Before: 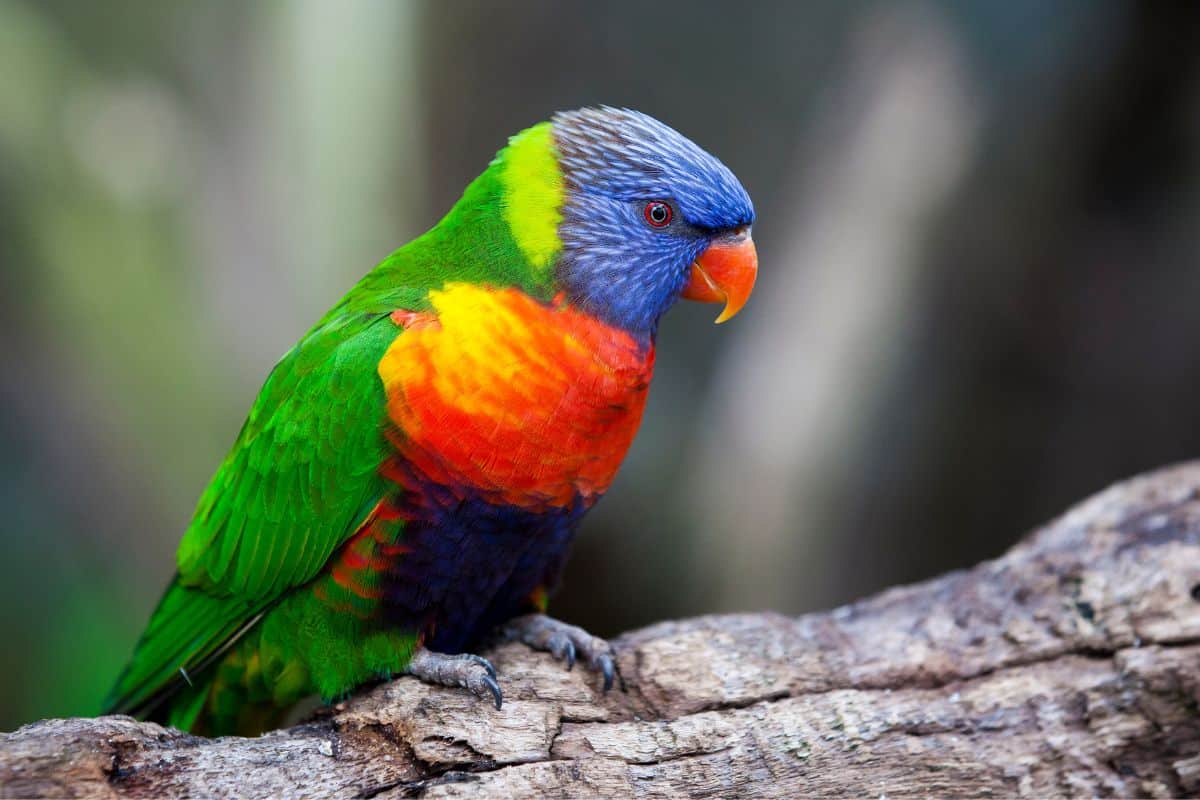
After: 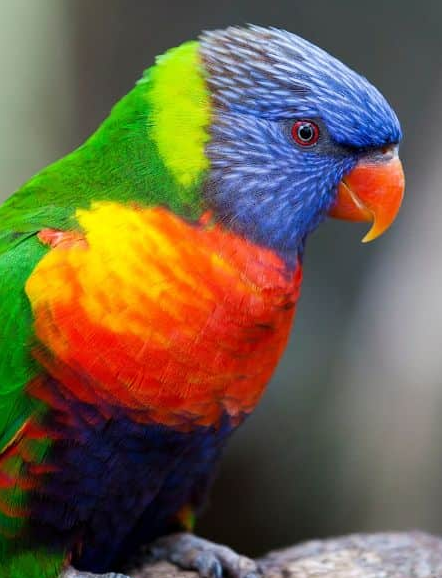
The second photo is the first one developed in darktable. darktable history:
crop and rotate: left 29.461%, top 10.203%, right 33.694%, bottom 17.468%
